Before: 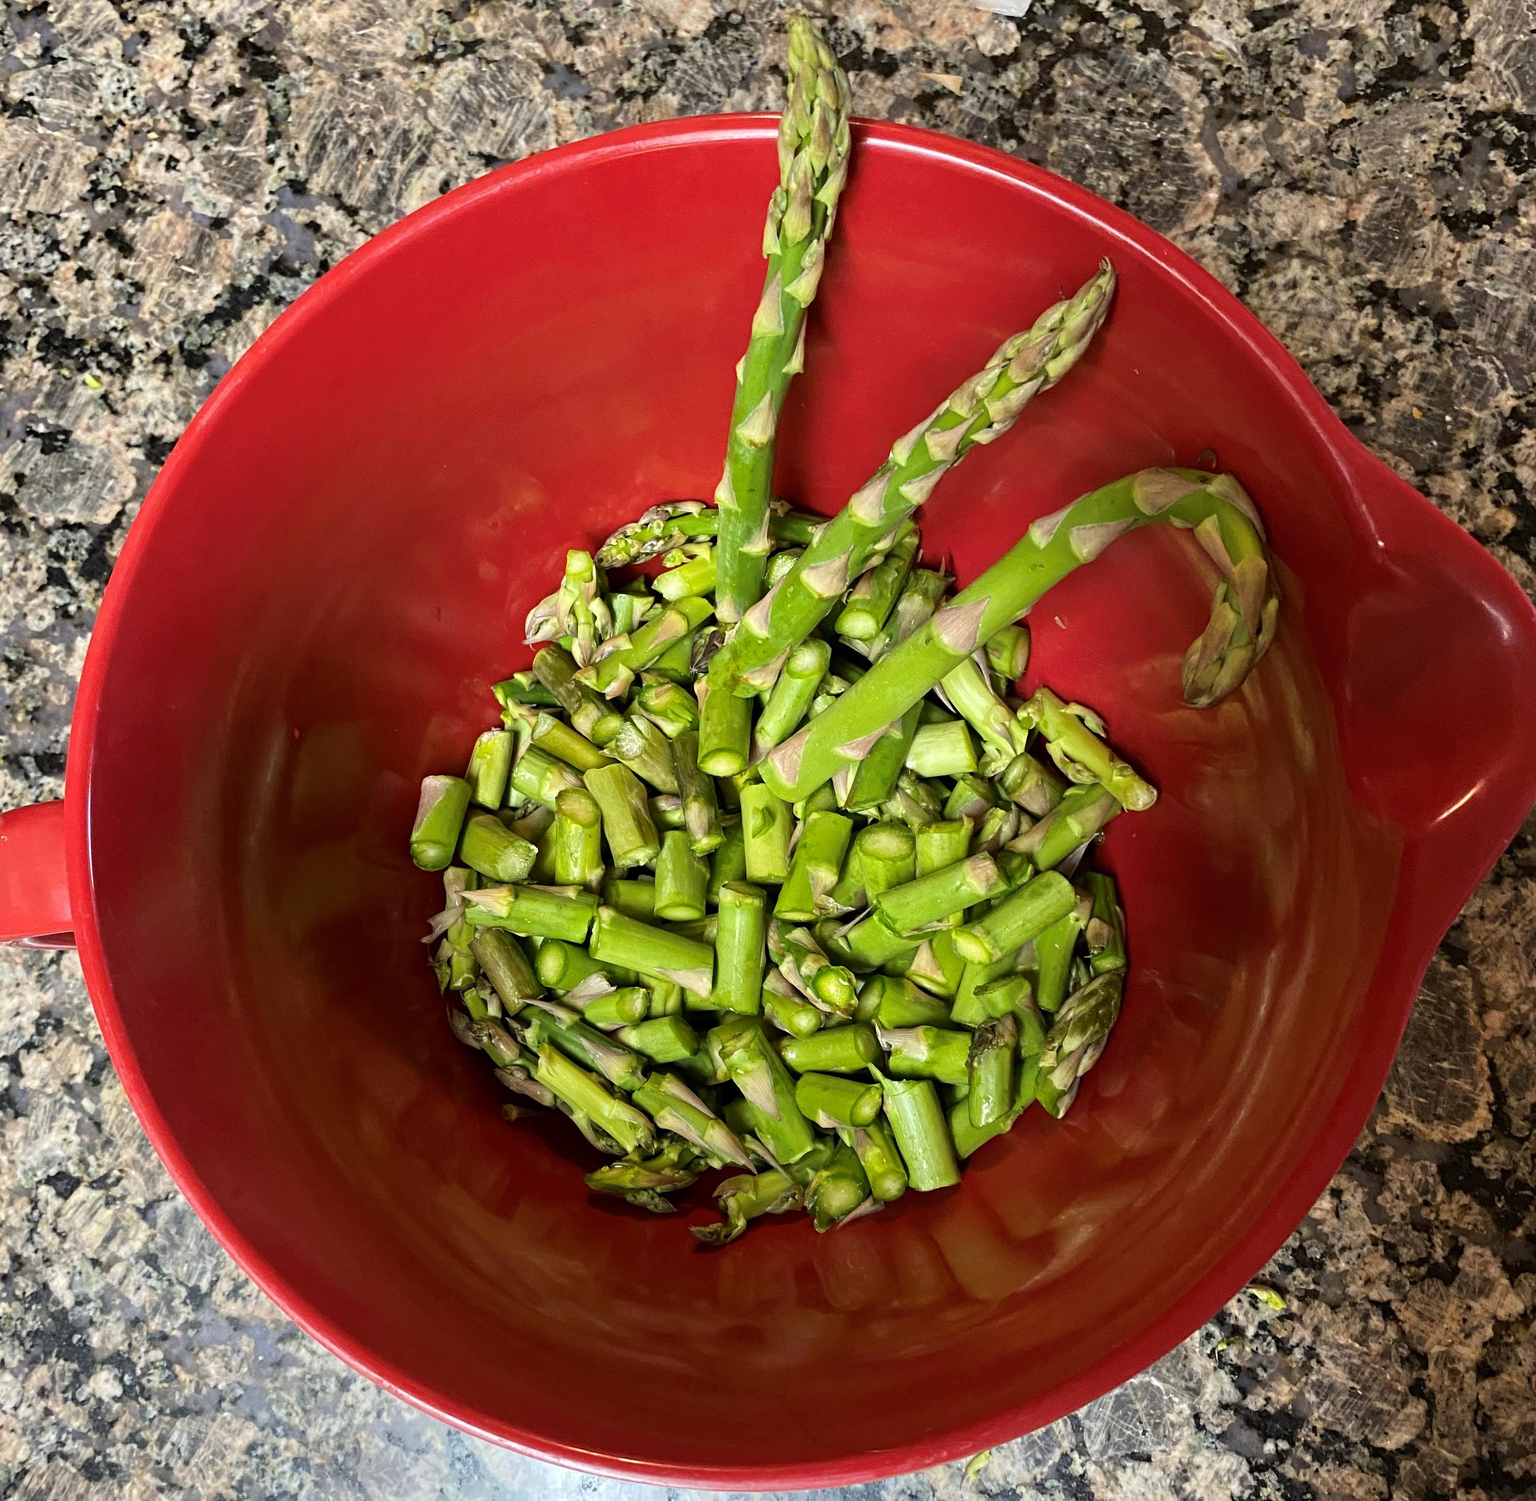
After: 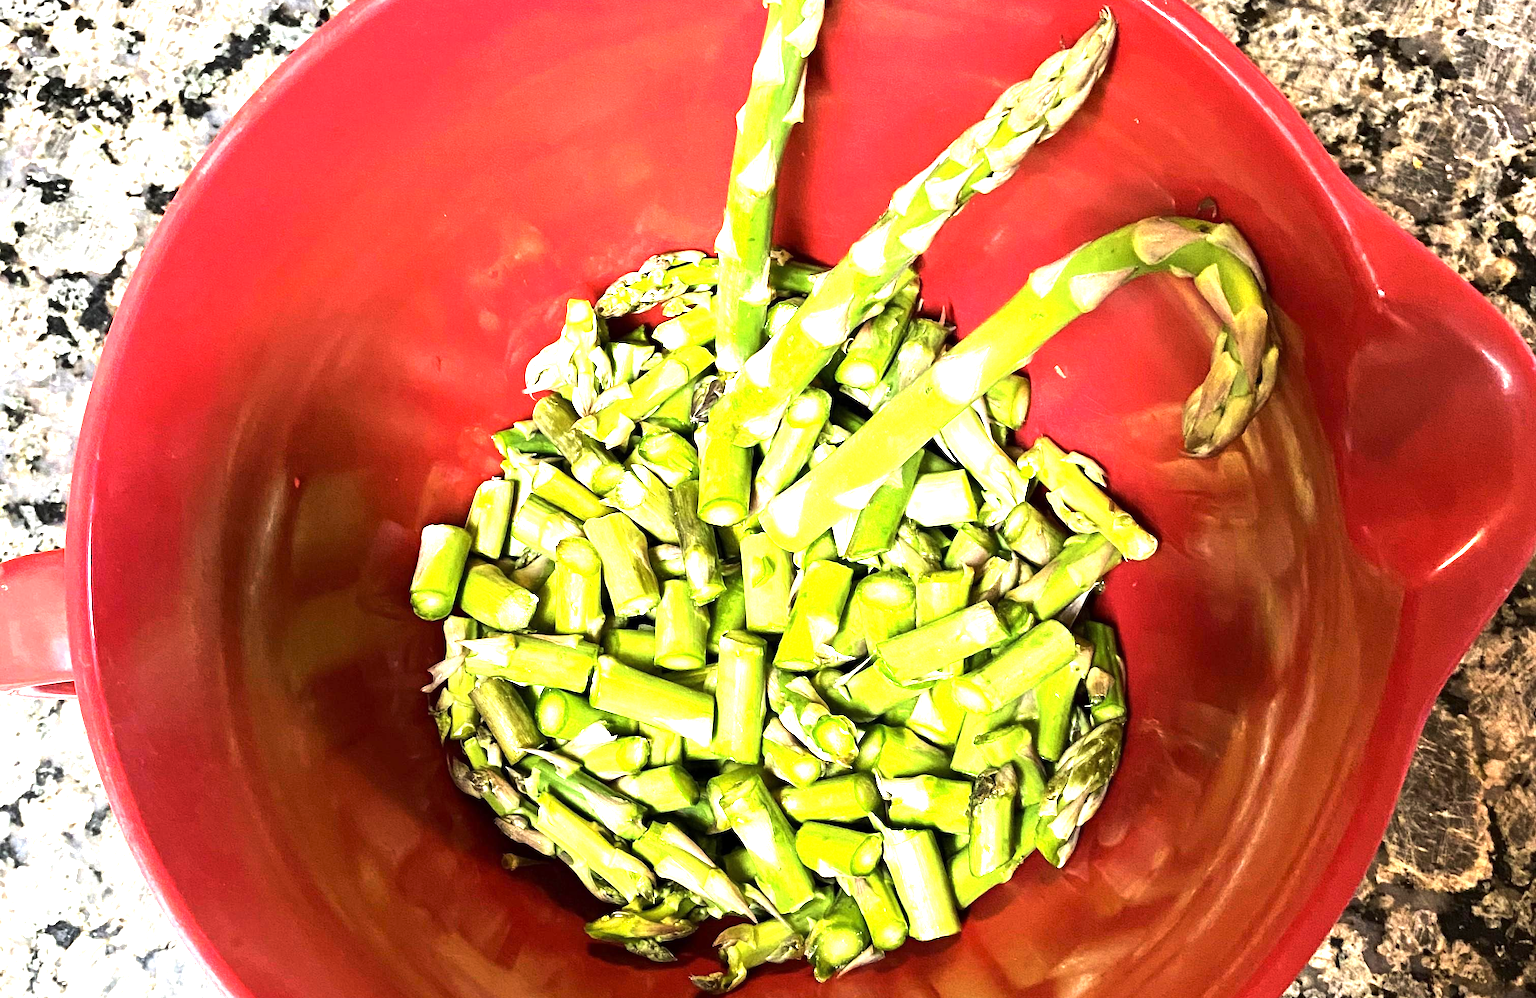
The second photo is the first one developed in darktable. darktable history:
tone equalizer: -8 EV -0.75 EV, -7 EV -0.7 EV, -6 EV -0.6 EV, -5 EV -0.4 EV, -3 EV 0.4 EV, -2 EV 0.6 EV, -1 EV 0.7 EV, +0 EV 0.75 EV, edges refinement/feathering 500, mask exposure compensation -1.57 EV, preserve details no
exposure: exposure 1.5 EV, compensate highlight preservation false
crop: top 16.727%, bottom 16.727%
